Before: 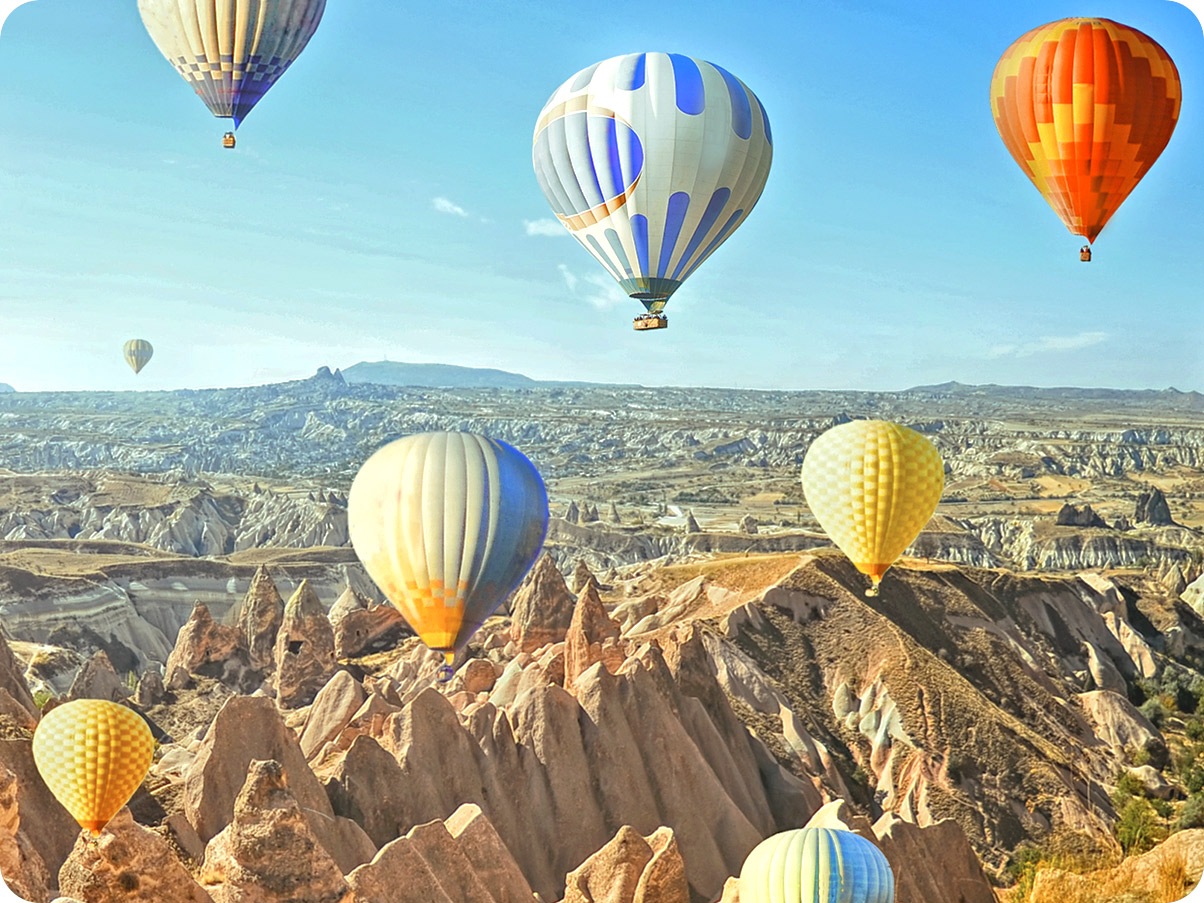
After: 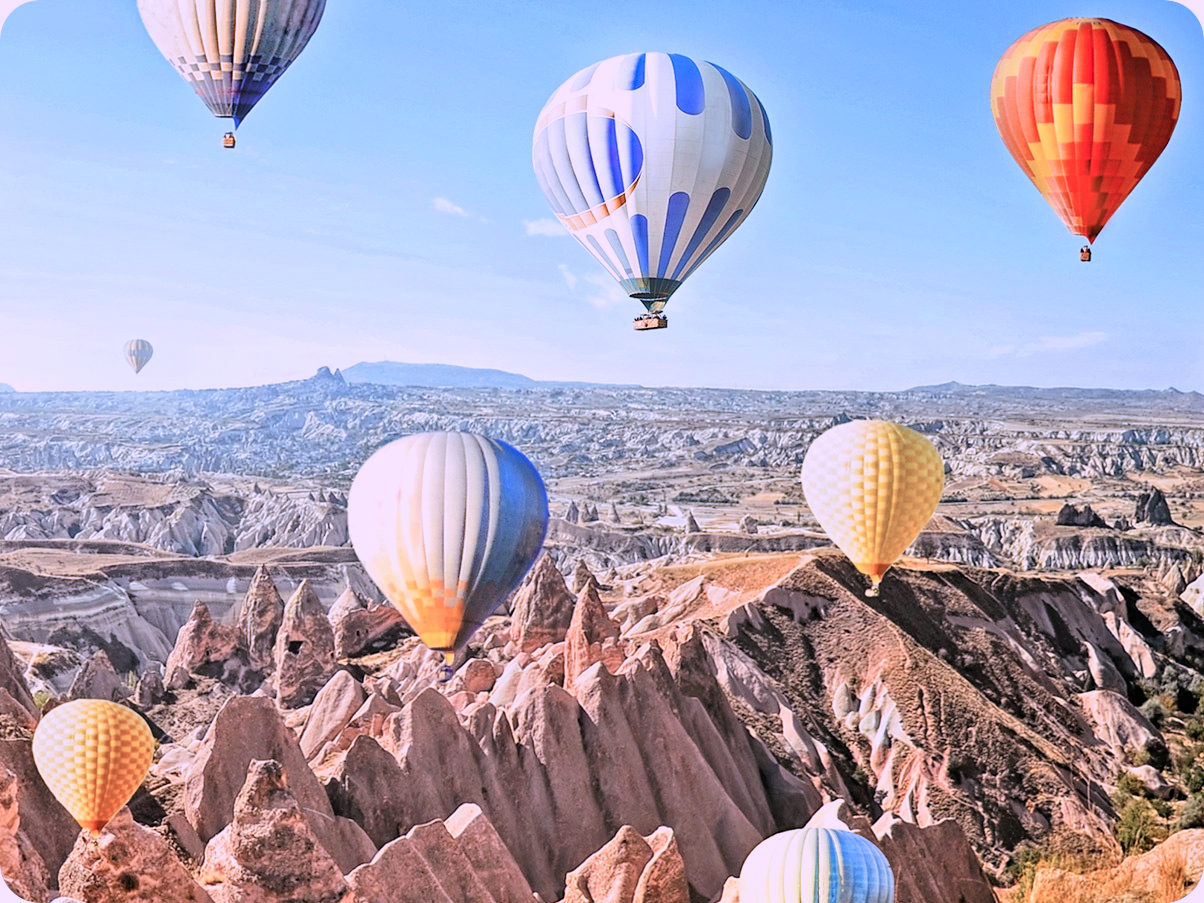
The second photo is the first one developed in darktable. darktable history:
color correction: highlights a* 15.11, highlights b* -25.54
filmic rgb: black relative exposure -5.13 EV, white relative exposure 3.52 EV, hardness 3.18, contrast 1.396, highlights saturation mix -30.84%
